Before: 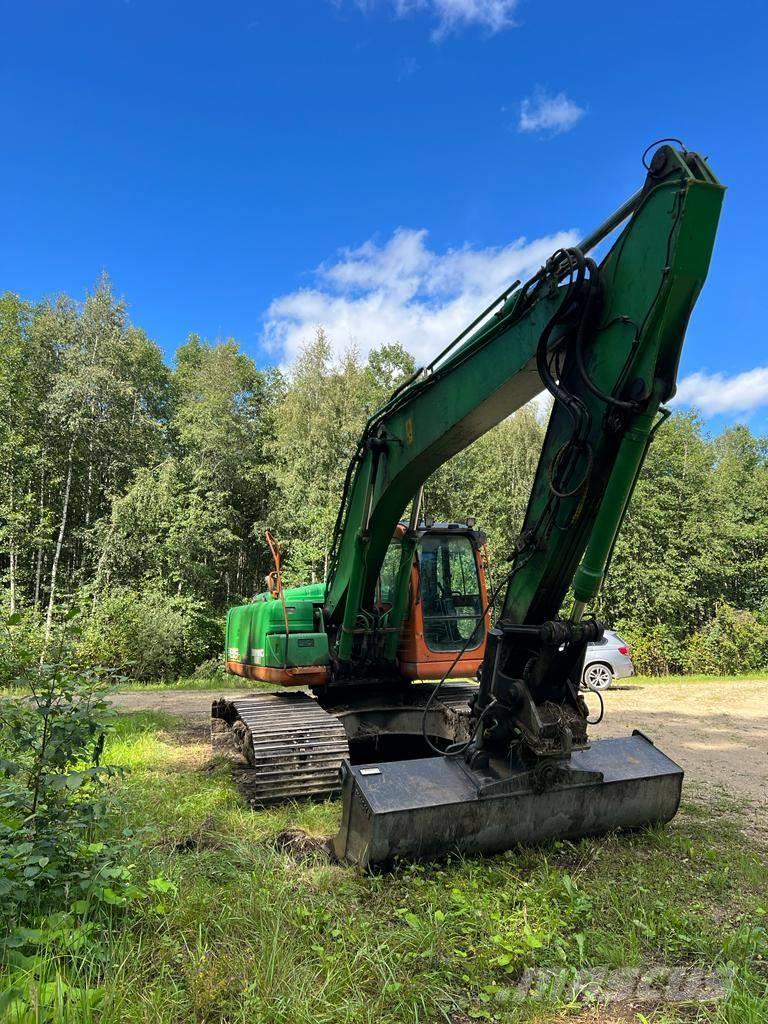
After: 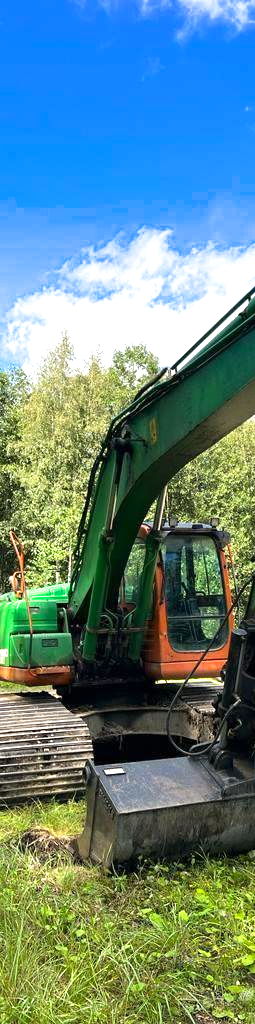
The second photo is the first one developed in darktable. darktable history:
exposure: exposure 0.636 EV, compensate highlight preservation false
crop: left 33.36%, right 33.36%
shadows and highlights: shadows -10, white point adjustment 1.5, highlights 10
split-toning: shadows › saturation 0.61, highlights › saturation 0.58, balance -28.74, compress 87.36%
color correction: highlights a* 0.816, highlights b* 2.78, saturation 1.1
